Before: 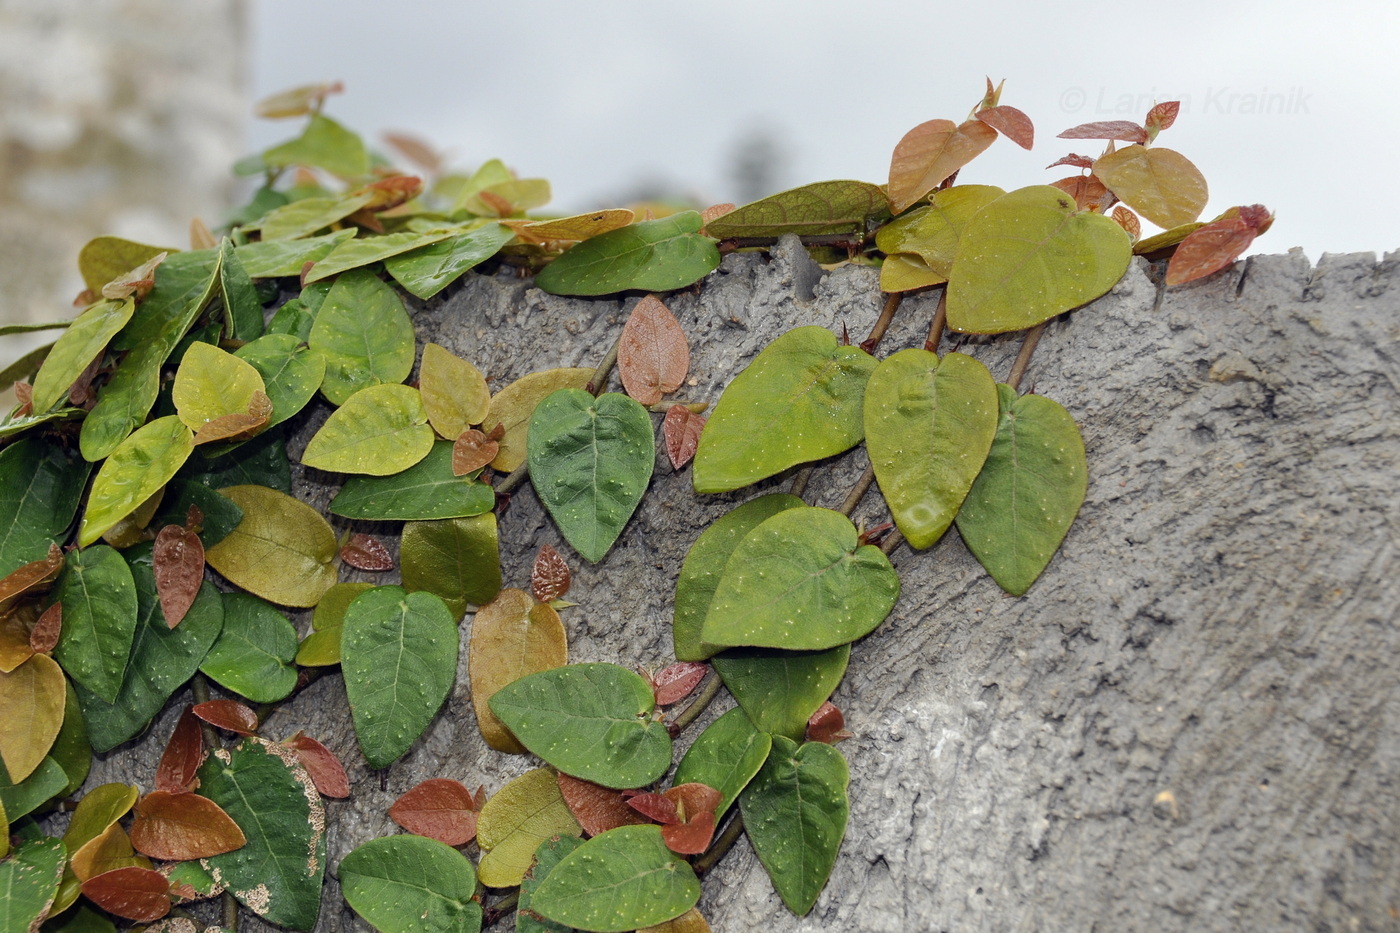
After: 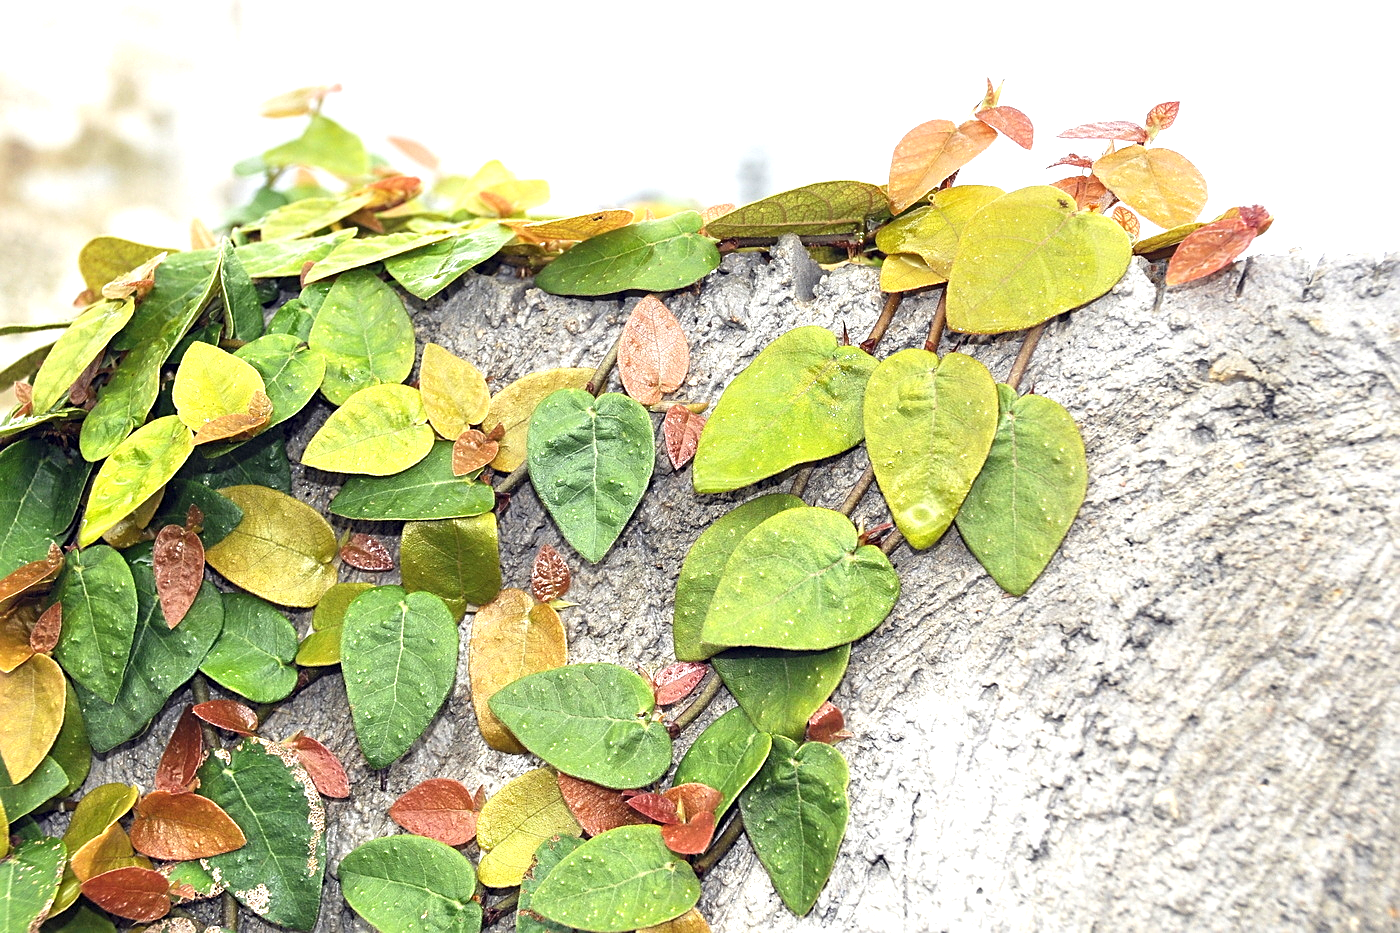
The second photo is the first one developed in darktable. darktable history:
sharpen: on, module defaults
exposure: black level correction 0, exposure 1.45 EV, compensate exposure bias true, compensate highlight preservation false
